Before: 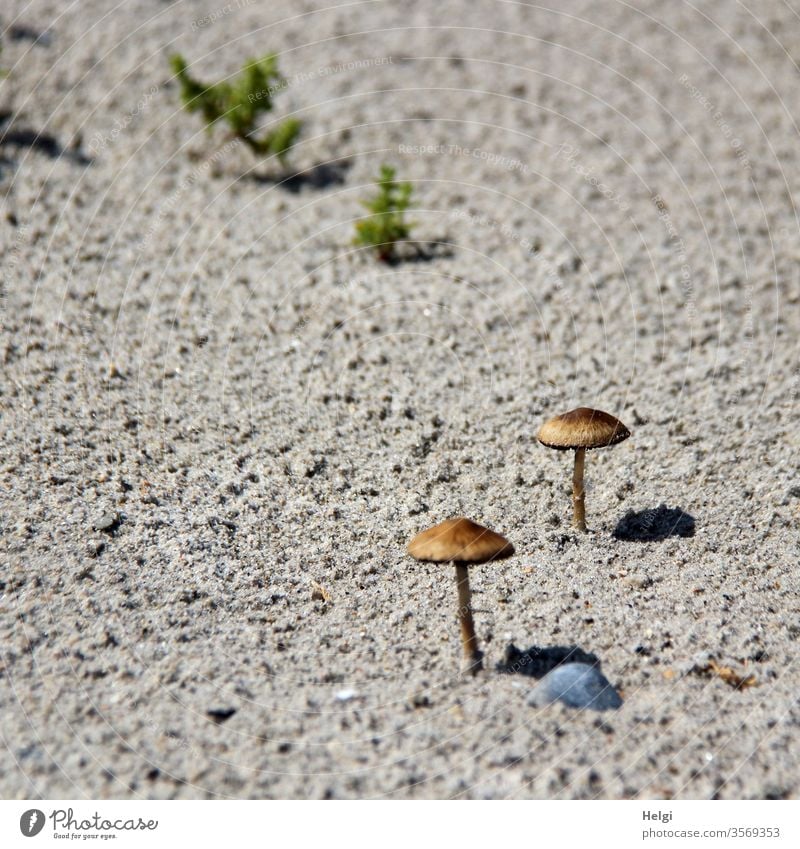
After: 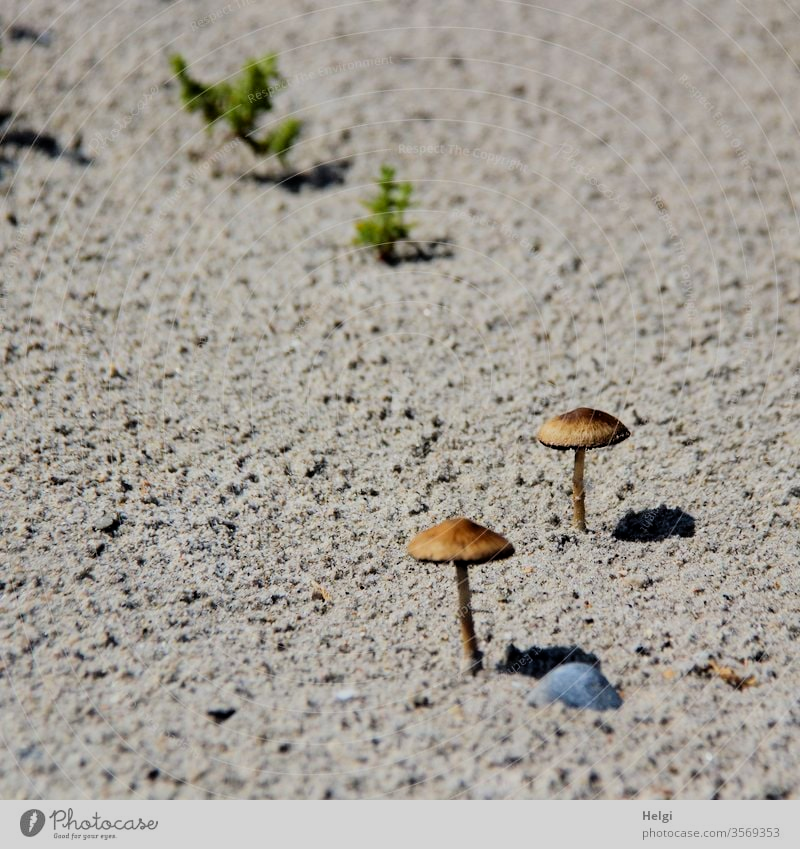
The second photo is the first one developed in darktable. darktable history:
filmic rgb: black relative exposure -7.65 EV, white relative exposure 4.56 EV, hardness 3.61, color science v6 (2022)
color correction: saturation 1.11
